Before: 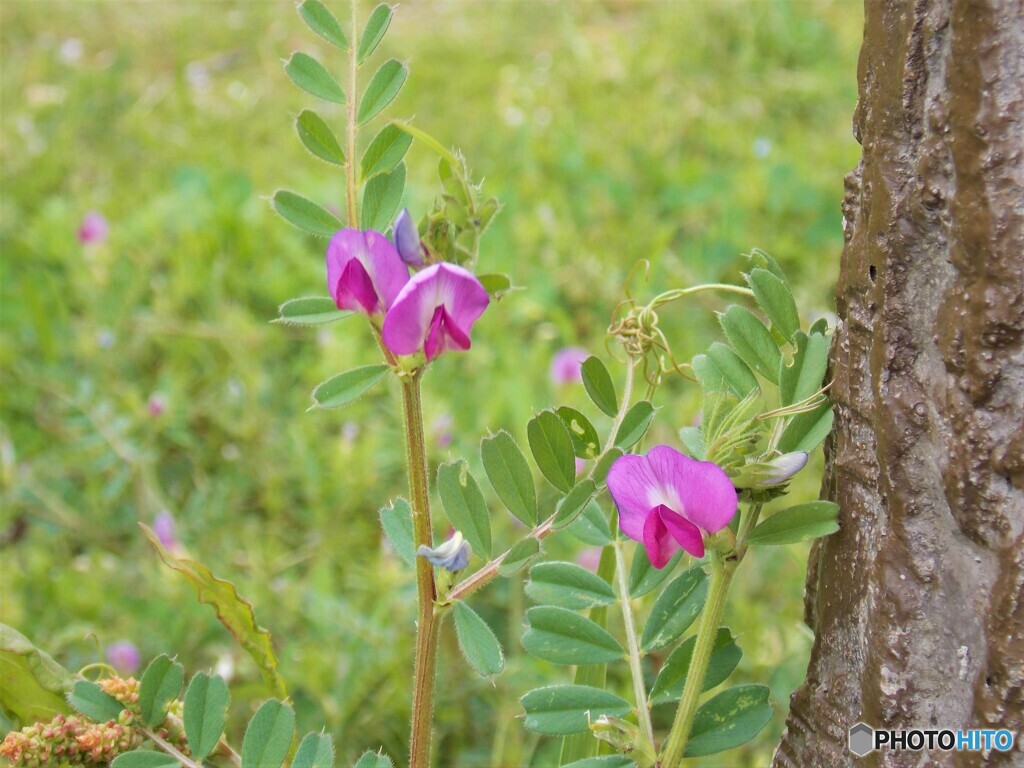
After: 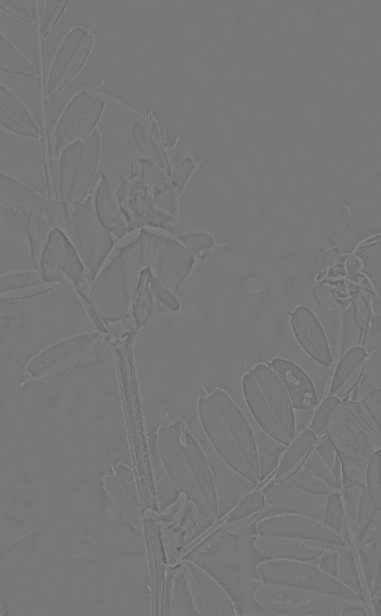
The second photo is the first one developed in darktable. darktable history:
white balance: red 0.974, blue 1.044
highpass: sharpness 6%, contrast boost 7.63%
rotate and perspective: rotation -4.86°, automatic cropping off
crop and rotate: left 29.476%, top 10.214%, right 35.32%, bottom 17.333%
monochrome: on, module defaults
filmic rgb: black relative exposure -5 EV, hardness 2.88, contrast 1.4
